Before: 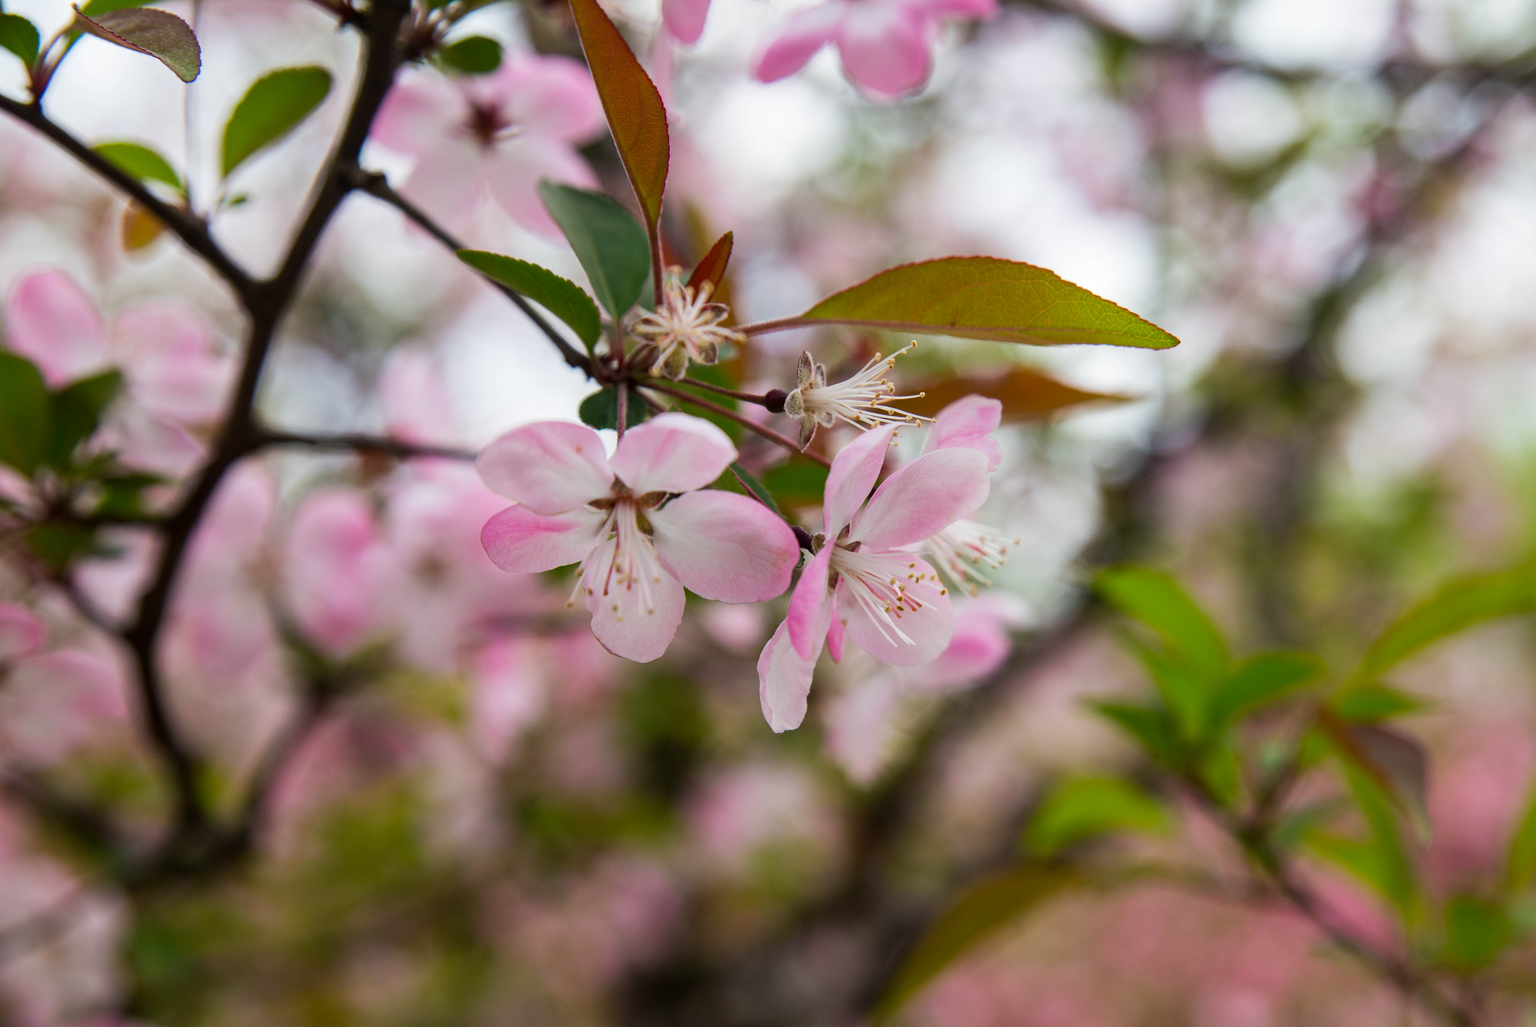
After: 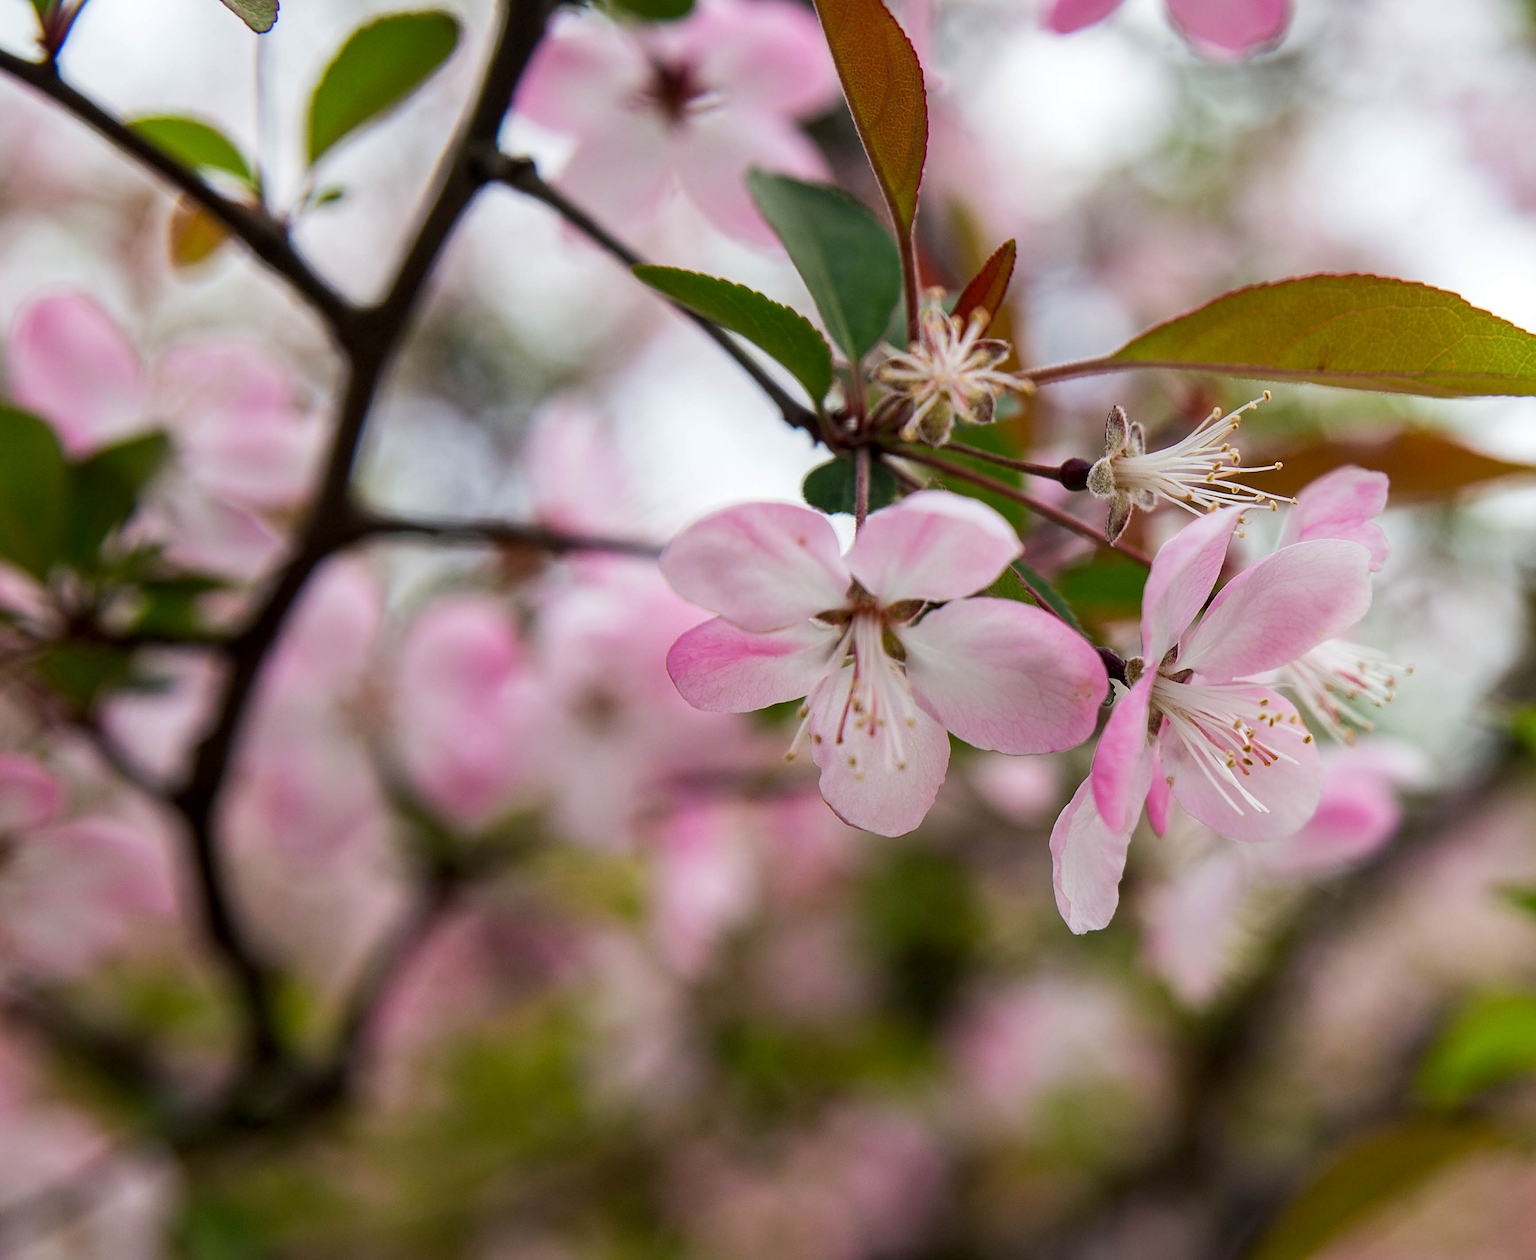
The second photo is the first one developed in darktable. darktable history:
crop: top 5.746%, right 27.838%, bottom 5.624%
sharpen: amount 0.595
local contrast: highlights 101%, shadows 102%, detail 119%, midtone range 0.2
